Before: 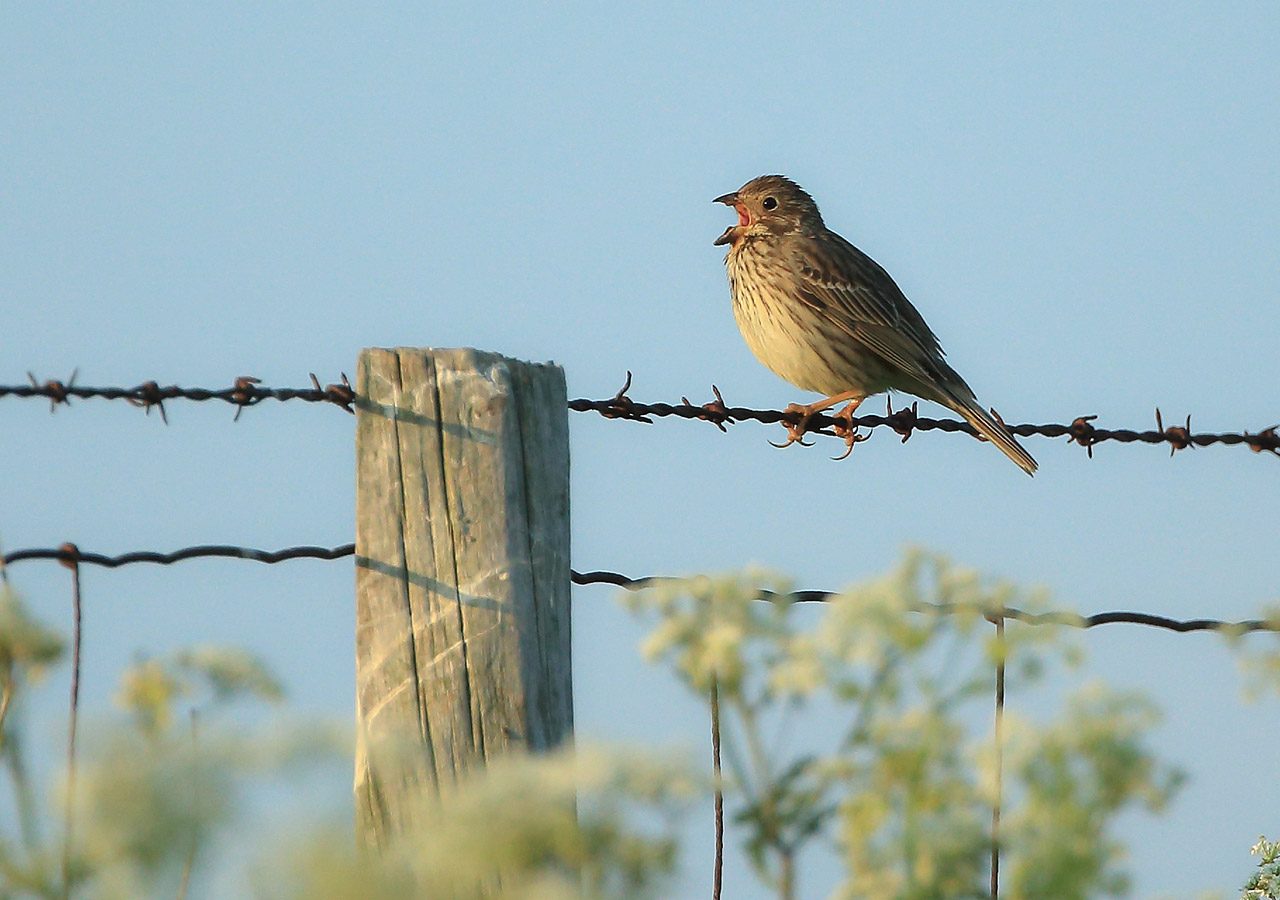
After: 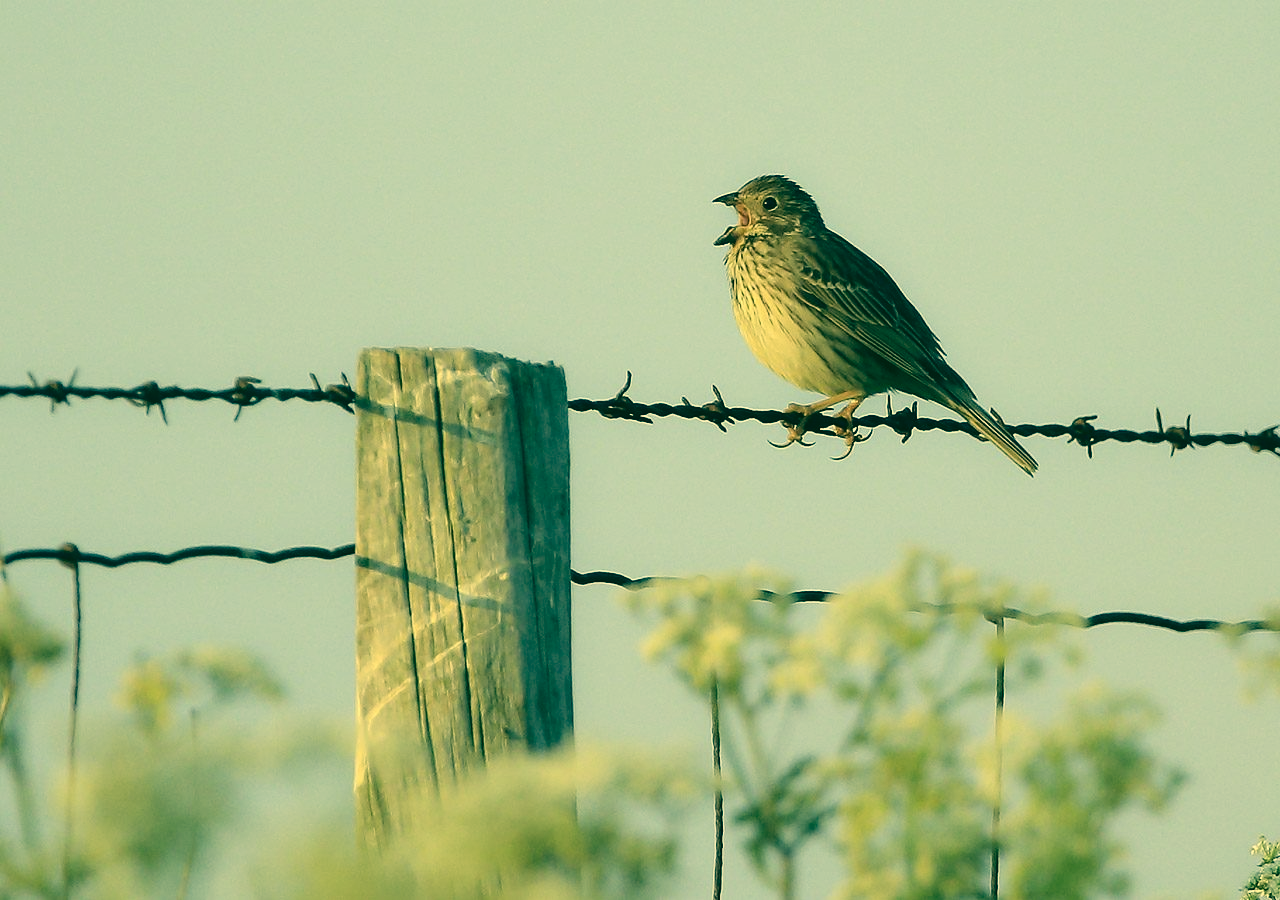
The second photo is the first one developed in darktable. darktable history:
contrast brightness saturation: contrast 0.1, saturation -0.3
color correction: highlights a* 1.83, highlights b* 34.02, shadows a* -36.68, shadows b* -5.48
tone curve: curves: ch0 [(0, 0.008) (0.083, 0.073) (0.28, 0.286) (0.528, 0.559) (0.961, 0.966) (1, 1)], color space Lab, linked channels, preserve colors none
